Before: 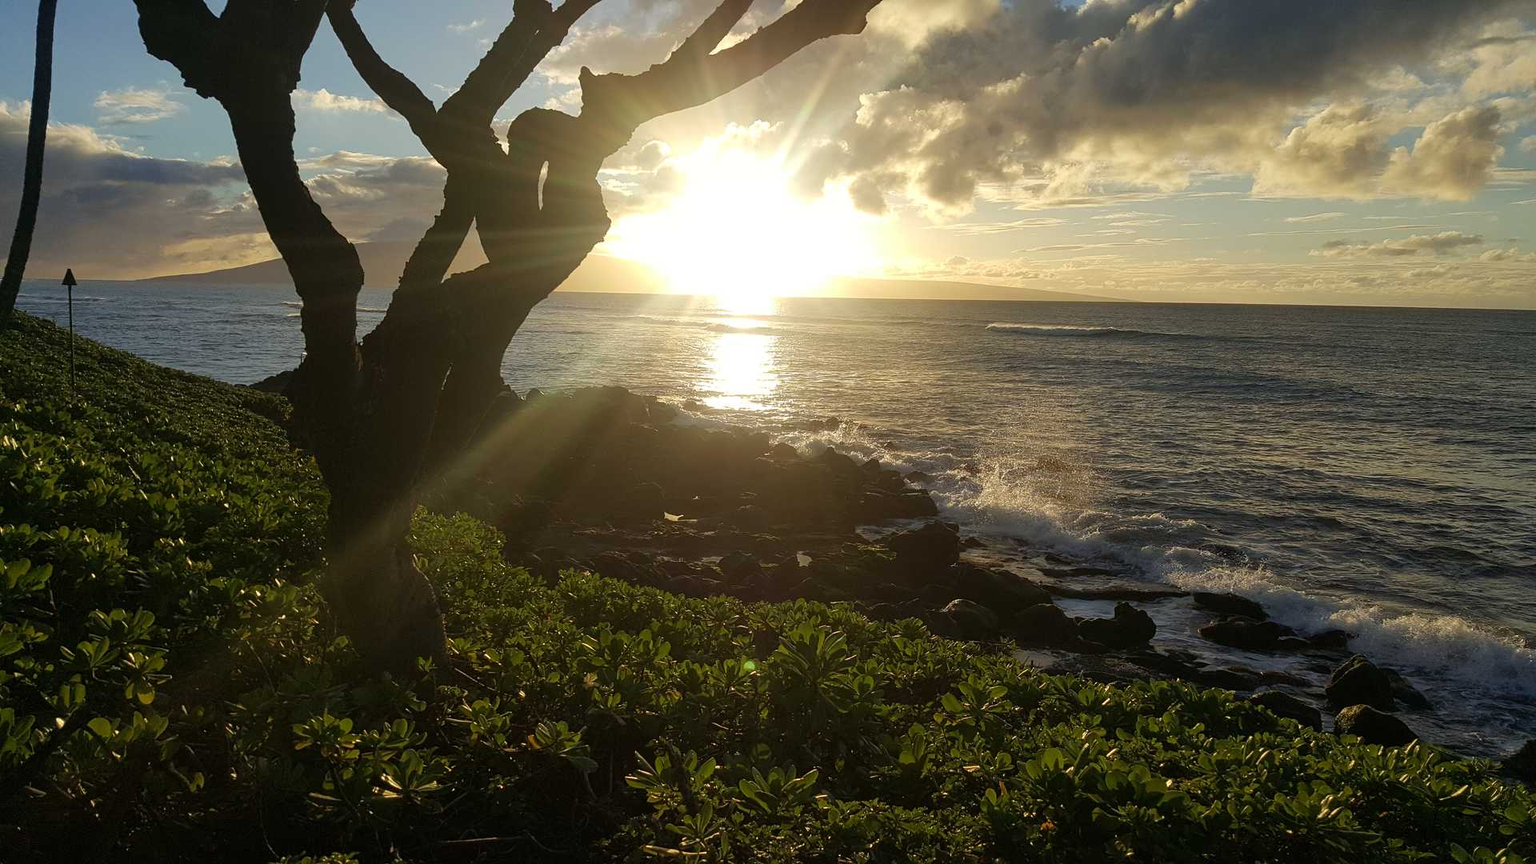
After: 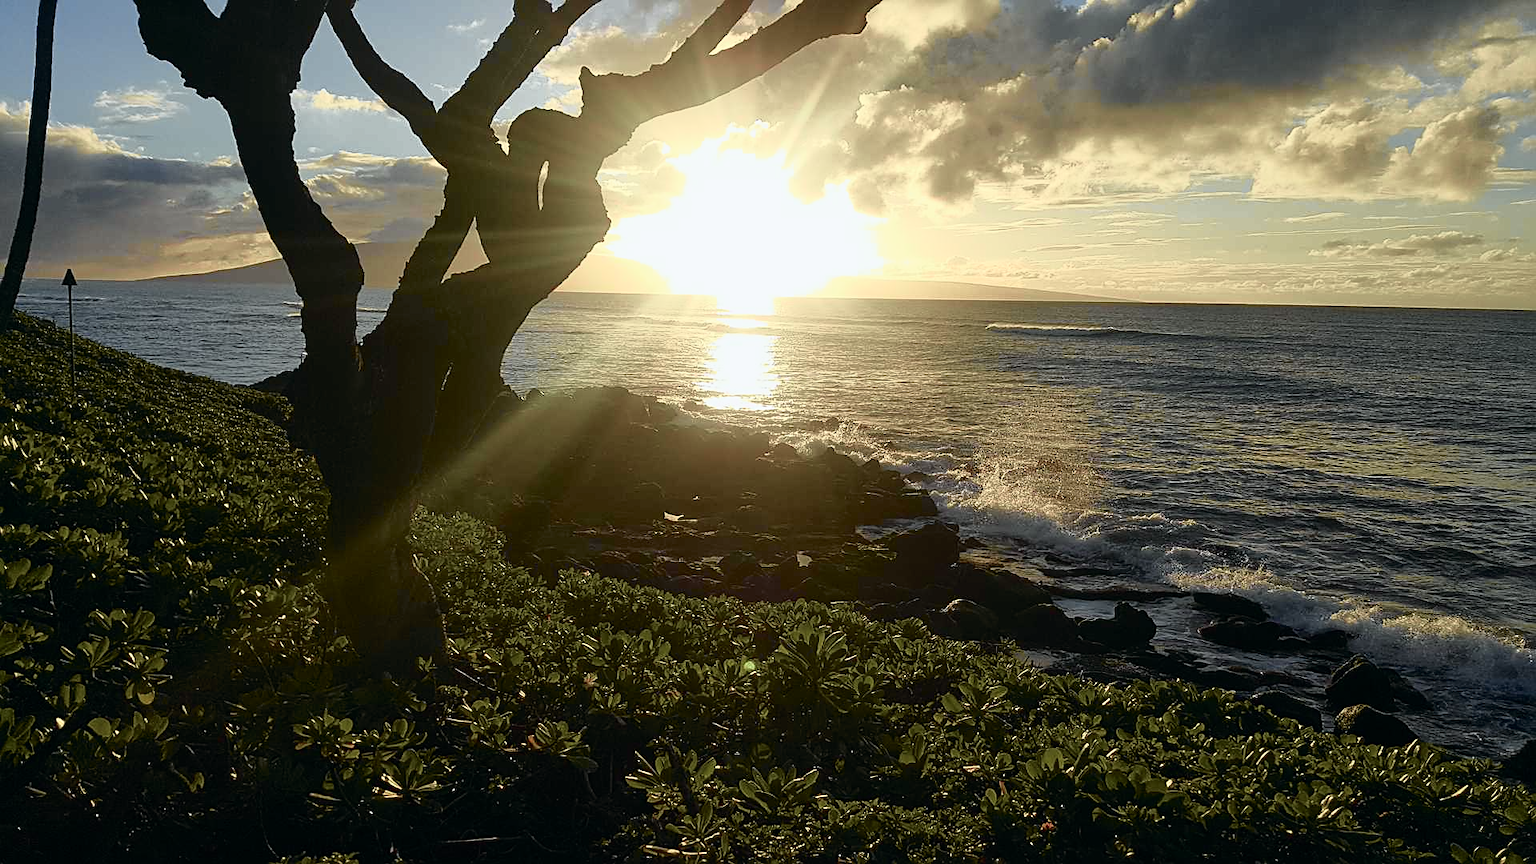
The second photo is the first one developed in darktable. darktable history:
sharpen: on, module defaults
tone curve: curves: ch0 [(0, 0) (0.105, 0.068) (0.195, 0.162) (0.283, 0.283) (0.384, 0.404) (0.485, 0.531) (0.638, 0.681) (0.795, 0.879) (1, 0.977)]; ch1 [(0, 0) (0.161, 0.092) (0.35, 0.33) (0.379, 0.401) (0.456, 0.469) (0.504, 0.498) (0.53, 0.532) (0.58, 0.619) (0.635, 0.671) (1, 1)]; ch2 [(0, 0) (0.371, 0.362) (0.437, 0.437) (0.483, 0.484) (0.53, 0.515) (0.56, 0.58) (0.622, 0.606) (1, 1)], color space Lab, independent channels, preserve colors none
